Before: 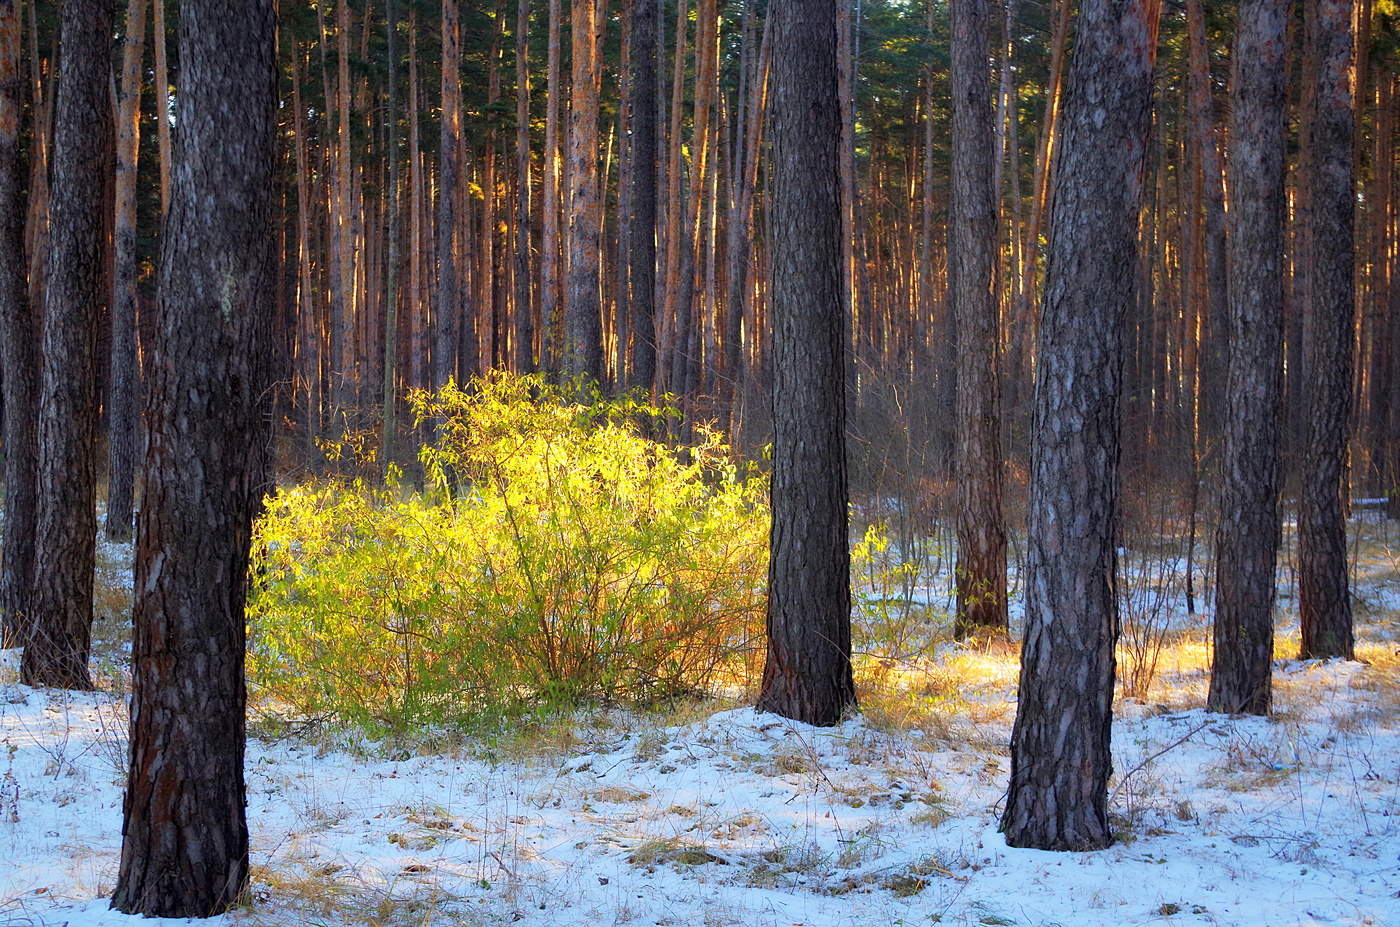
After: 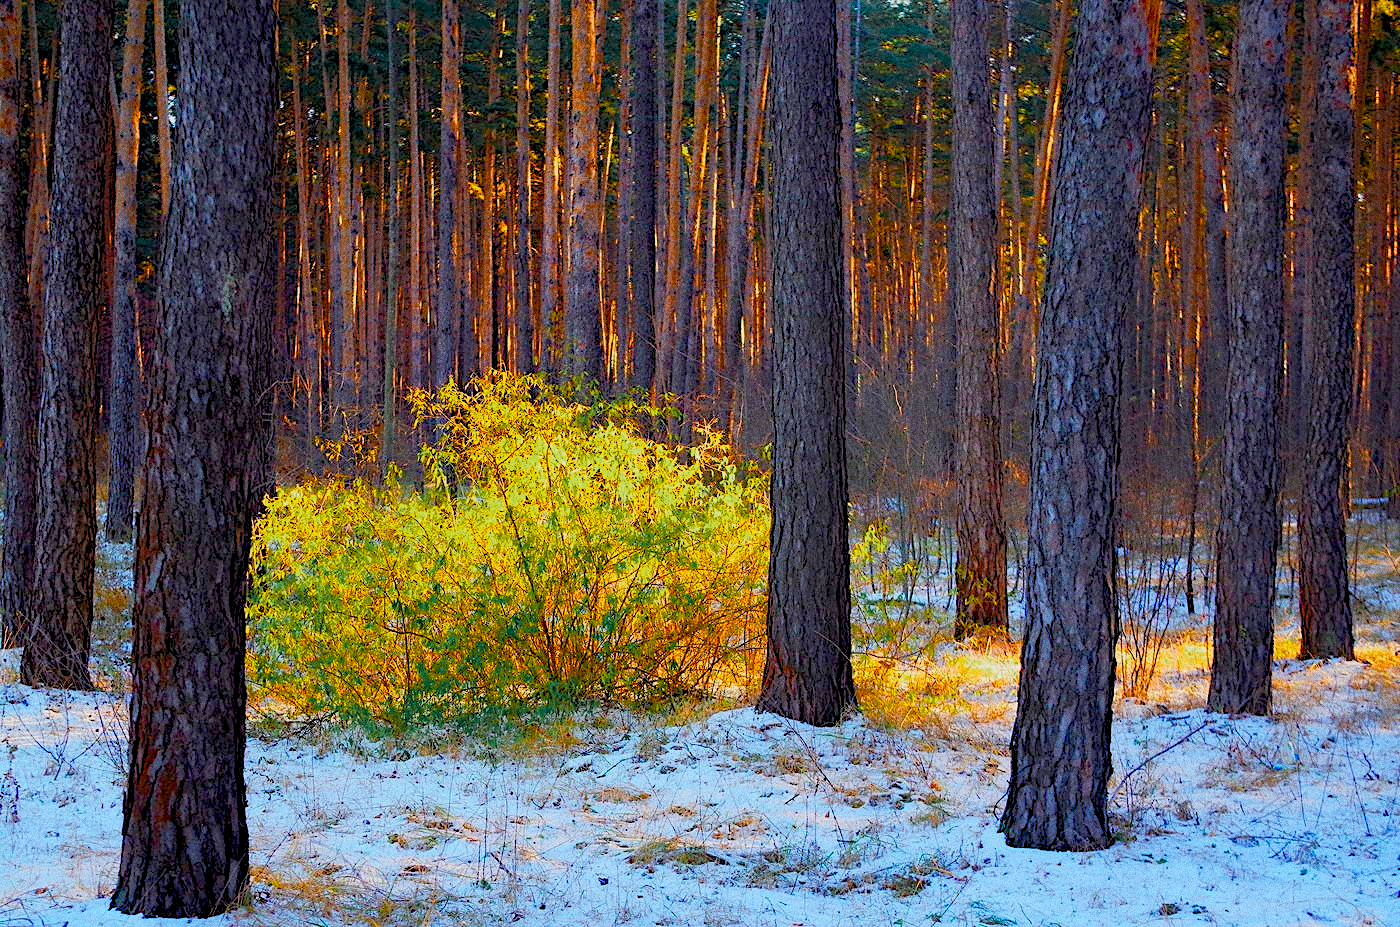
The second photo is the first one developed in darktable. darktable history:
color balance rgb: global offset › luminance -0.5%, perceptual saturation grading › highlights -17.77%, perceptual saturation grading › mid-tones 33.1%, perceptual saturation grading › shadows 50.52%, perceptual brilliance grading › highlights 10.8%, perceptual brilliance grading › shadows -10.8%, global vibrance 24.22%, contrast -25%
color equalizer "KA": saturation › red 1.04, saturation › orange 1.17, saturation › yellow 0.938, saturation › green 0.737, saturation › cyan 1.15, saturation › blue 1.08, hue › red 4.88, hue › orange -6.83, hue › yellow 18.53, hue › green 34.13, hue › blue -4.88, brightness › red 1.11, brightness › orange 1.11, brightness › yellow 0.816, brightness › green 0.827, brightness › cyan 1.11, brightness › blue 1.12, brightness › magenta 1.07
grain "silver grain": coarseness 0.09 ISO, strength 40%
diffuse or sharpen "_builtin_sharpen demosaicing | AA filter": edge sensitivity 1, 1st order anisotropy 100%, 2nd order anisotropy 100%, 3rd order anisotropy 100%, 4th order anisotropy 100%, 1st order speed -25%, 2nd order speed -25%, 3rd order speed -25%, 4th order speed -25%
diffuse or sharpen "diffusion": radius span 100, 1st order speed 50%, 2nd order speed 50%, 3rd order speed 50%, 4th order speed 50% | blend: blend mode normal, opacity 30%; mask: uniform (no mask)
contrast equalizer: octaves 7, y [[0.6 ×6], [0.55 ×6], [0 ×6], [0 ×6], [0 ×6]], mix -0.2
